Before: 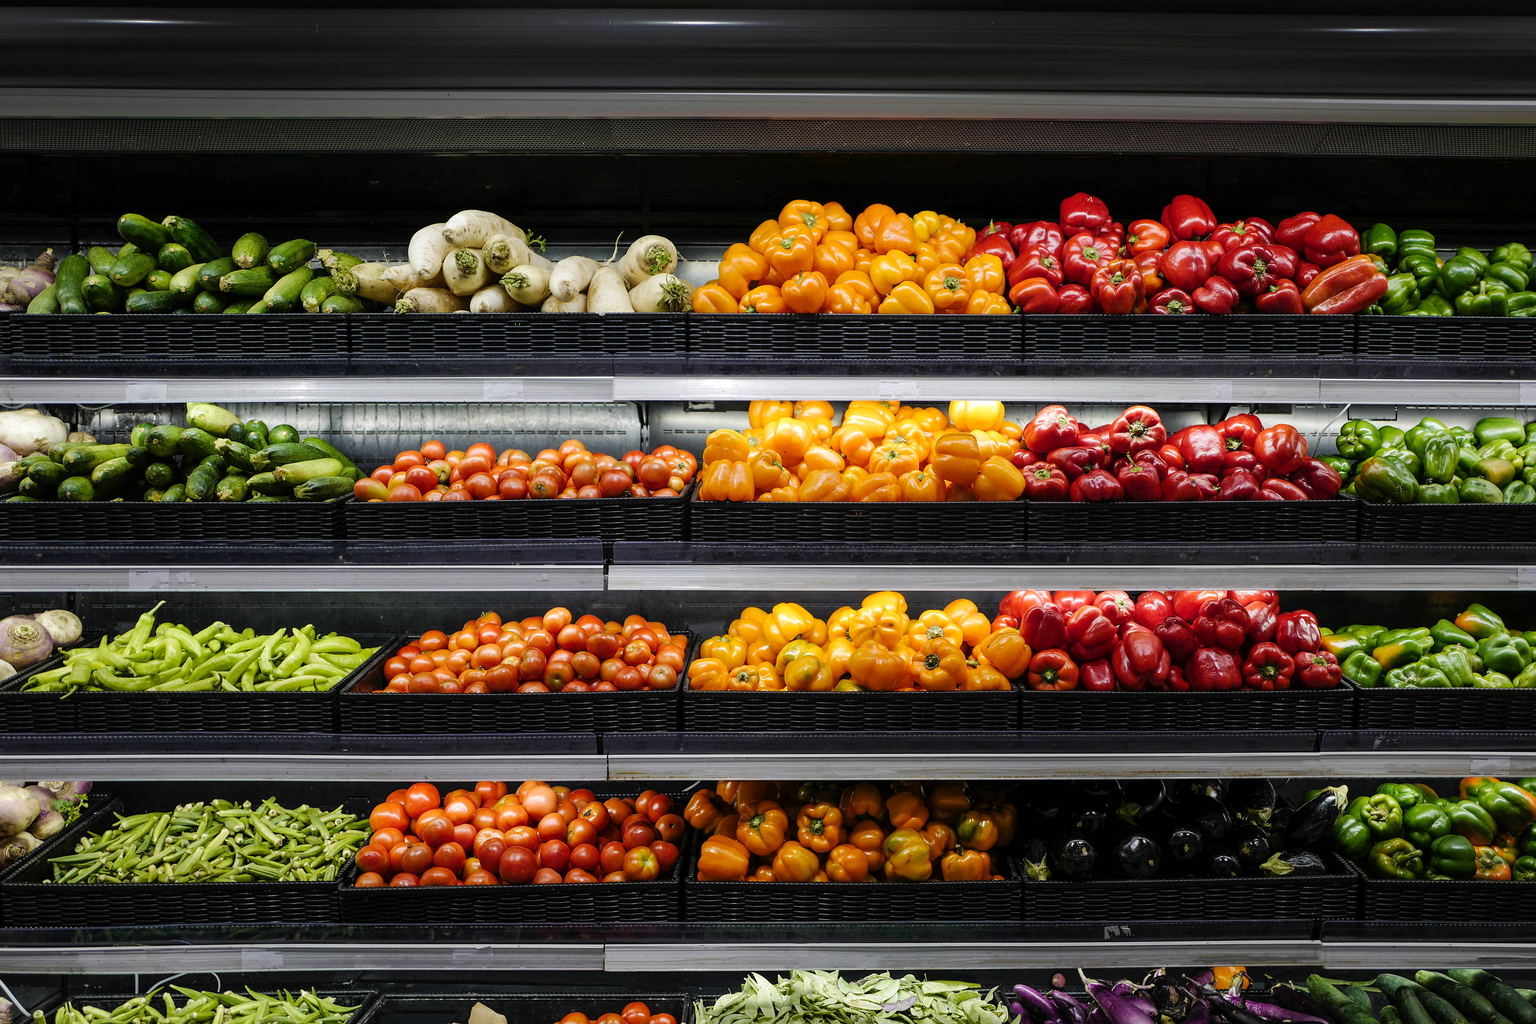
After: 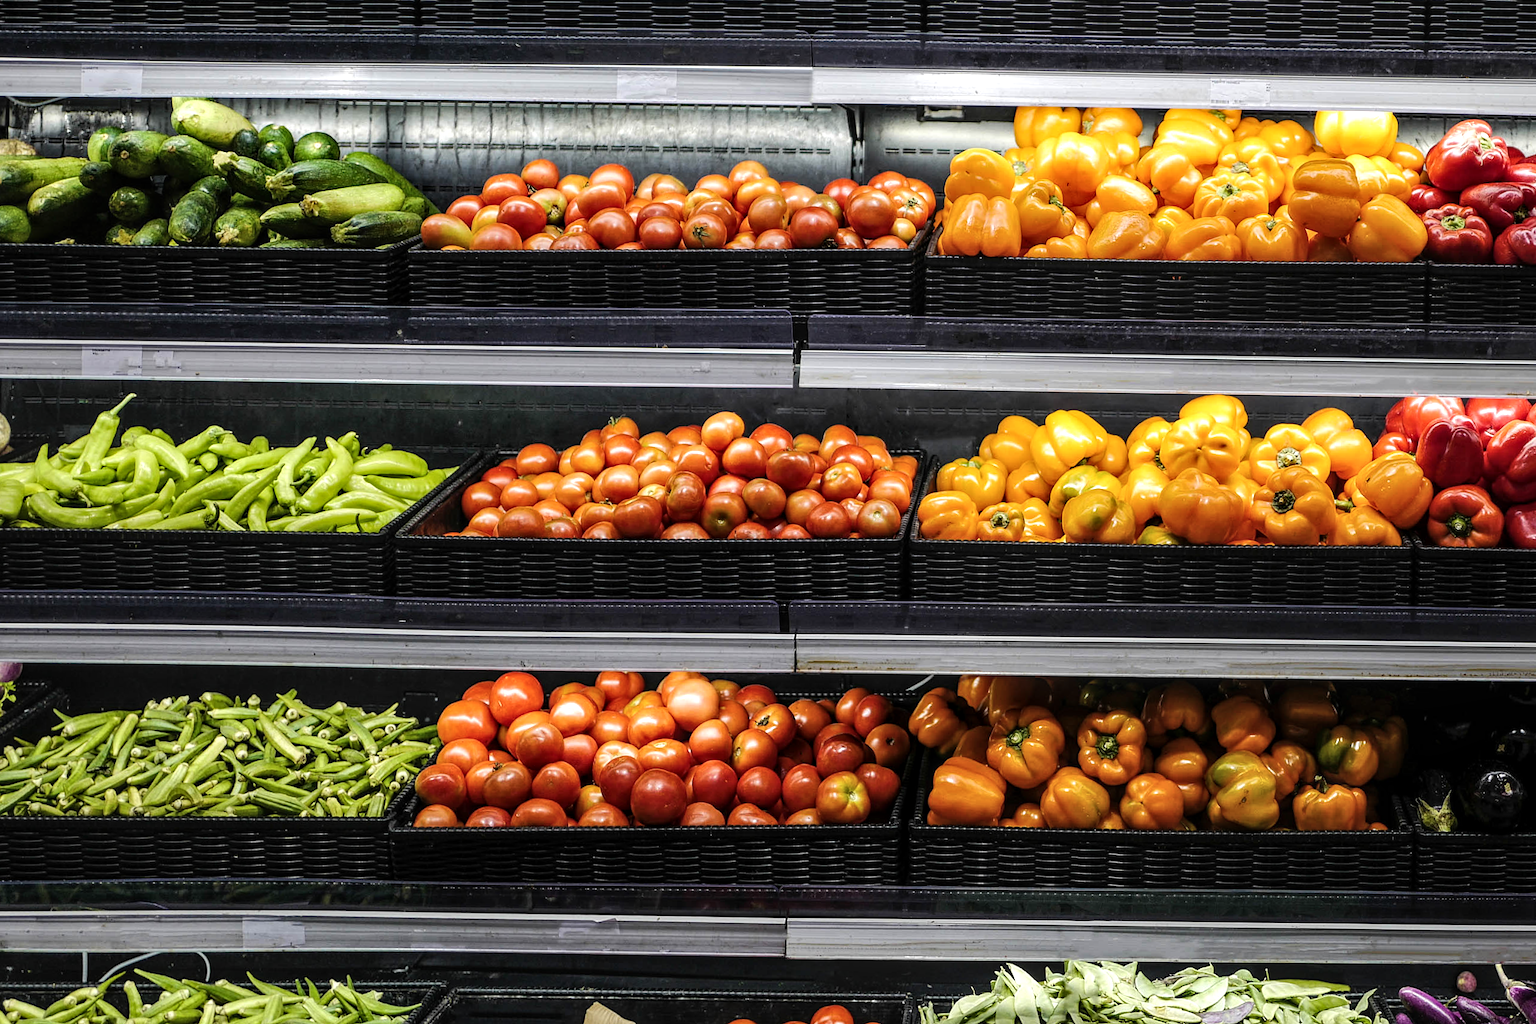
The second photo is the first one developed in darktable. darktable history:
crop and rotate: angle -0.82°, left 3.85%, top 31.828%, right 27.992%
tone equalizer: -8 EV -0.417 EV, -7 EV -0.389 EV, -6 EV -0.333 EV, -5 EV -0.222 EV, -3 EV 0.222 EV, -2 EV 0.333 EV, -1 EV 0.389 EV, +0 EV 0.417 EV, edges refinement/feathering 500, mask exposure compensation -1.57 EV, preserve details no
color balance rgb: perceptual saturation grading › global saturation -3%
local contrast: on, module defaults
